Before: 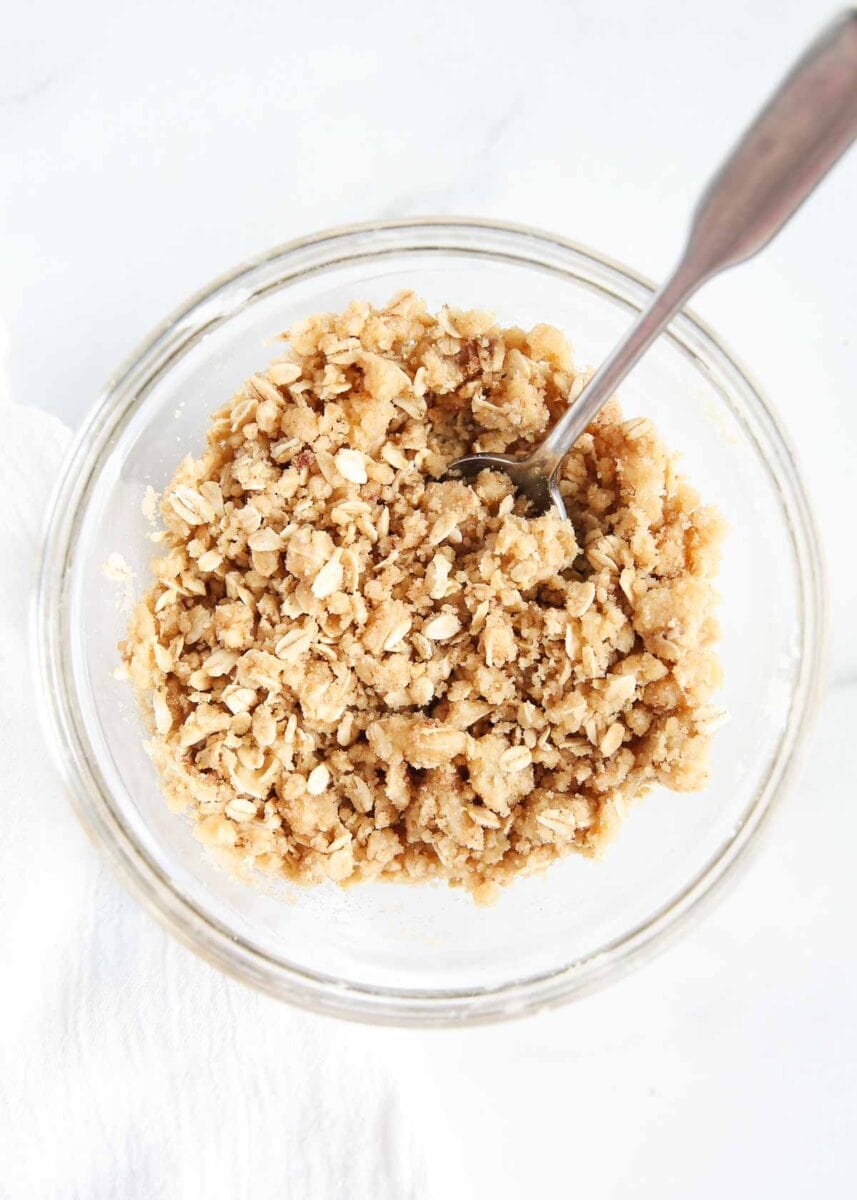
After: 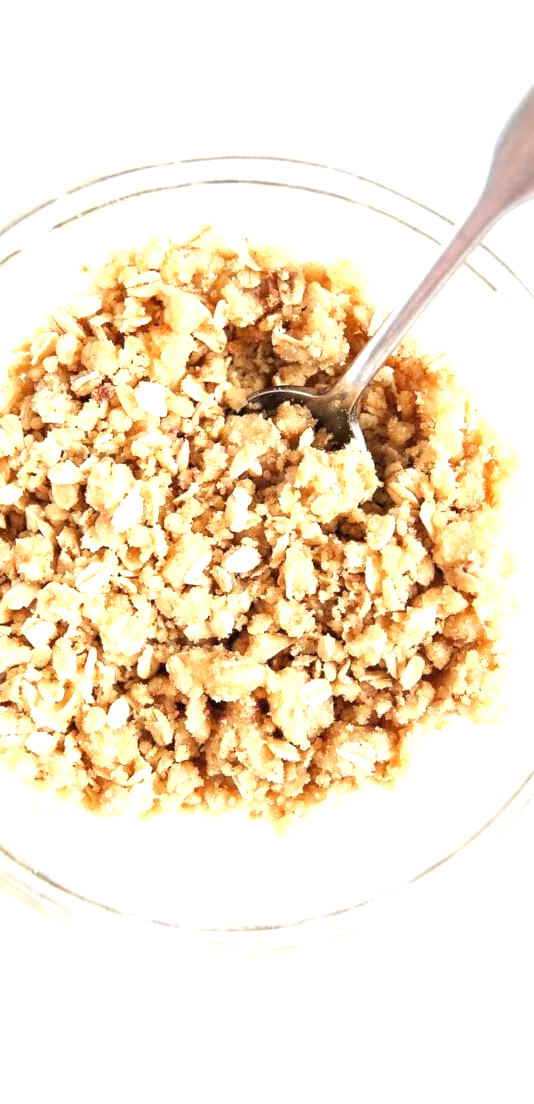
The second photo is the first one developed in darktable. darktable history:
local contrast: mode bilateral grid, contrast 20, coarseness 50, detail 119%, midtone range 0.2
crop and rotate: left 23.351%, top 5.623%, right 14.234%, bottom 2.318%
tone equalizer: -8 EV -0.774 EV, -7 EV -0.74 EV, -6 EV -0.613 EV, -5 EV -0.393 EV, -3 EV 0.368 EV, -2 EV 0.6 EV, -1 EV 0.698 EV, +0 EV 0.745 EV
